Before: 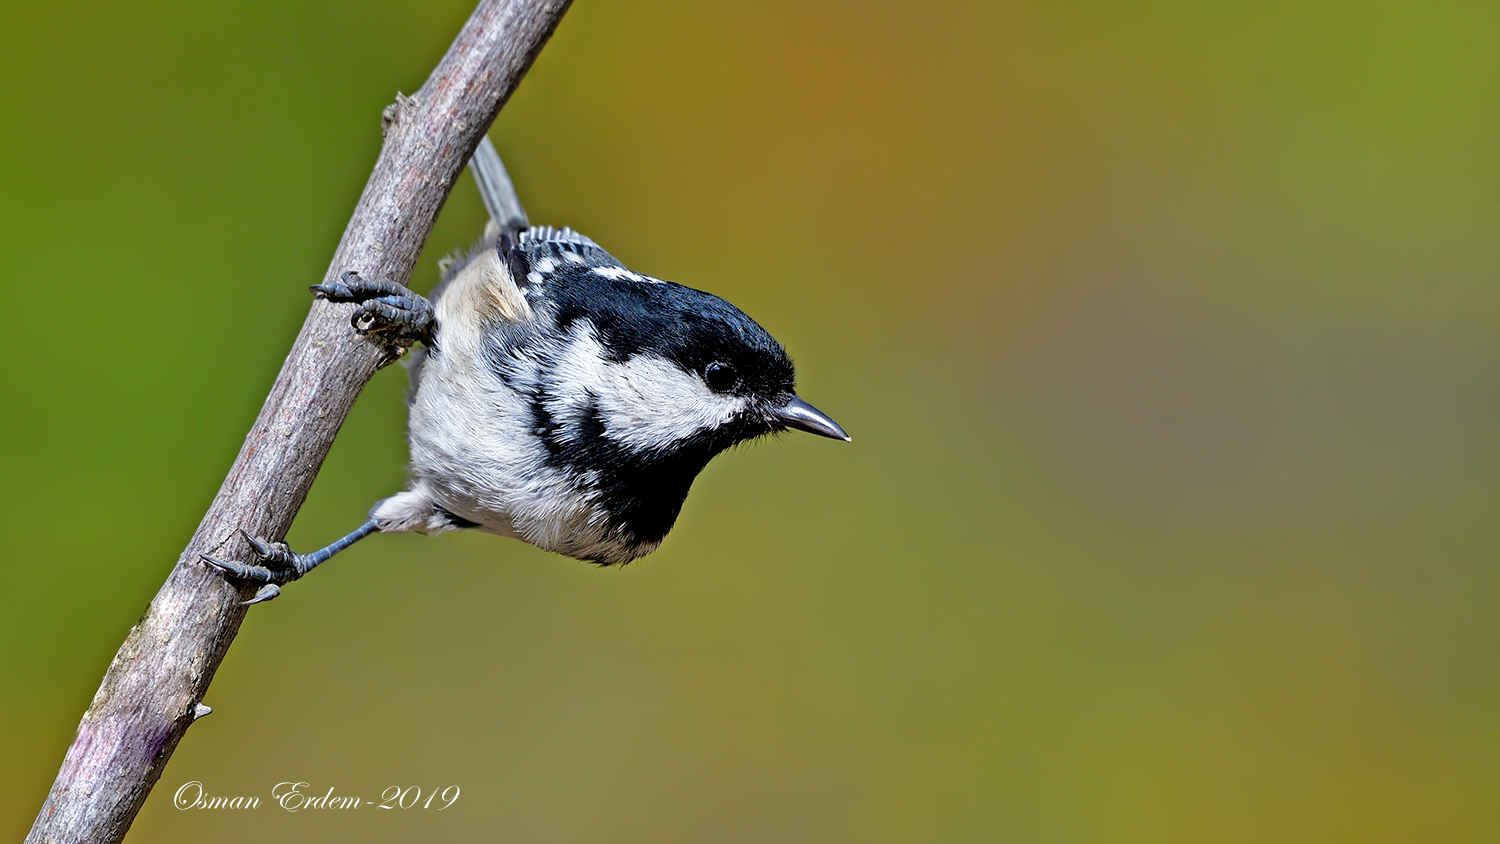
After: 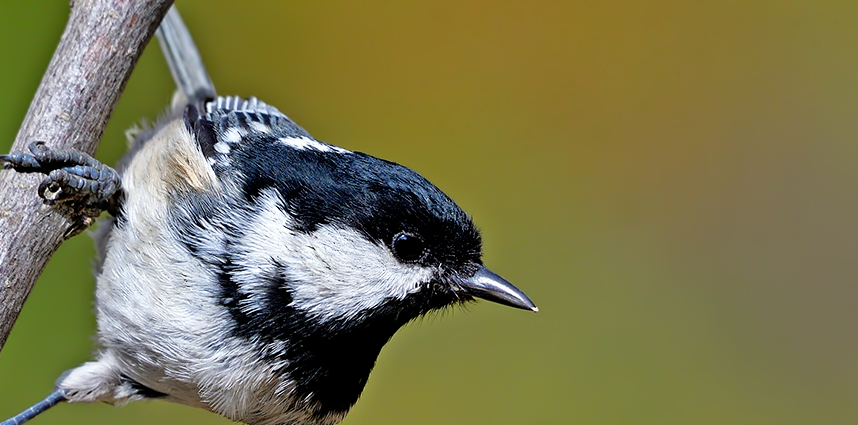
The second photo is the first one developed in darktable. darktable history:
crop: left 20.932%, top 15.471%, right 21.848%, bottom 34.081%
tone equalizer: on, module defaults
